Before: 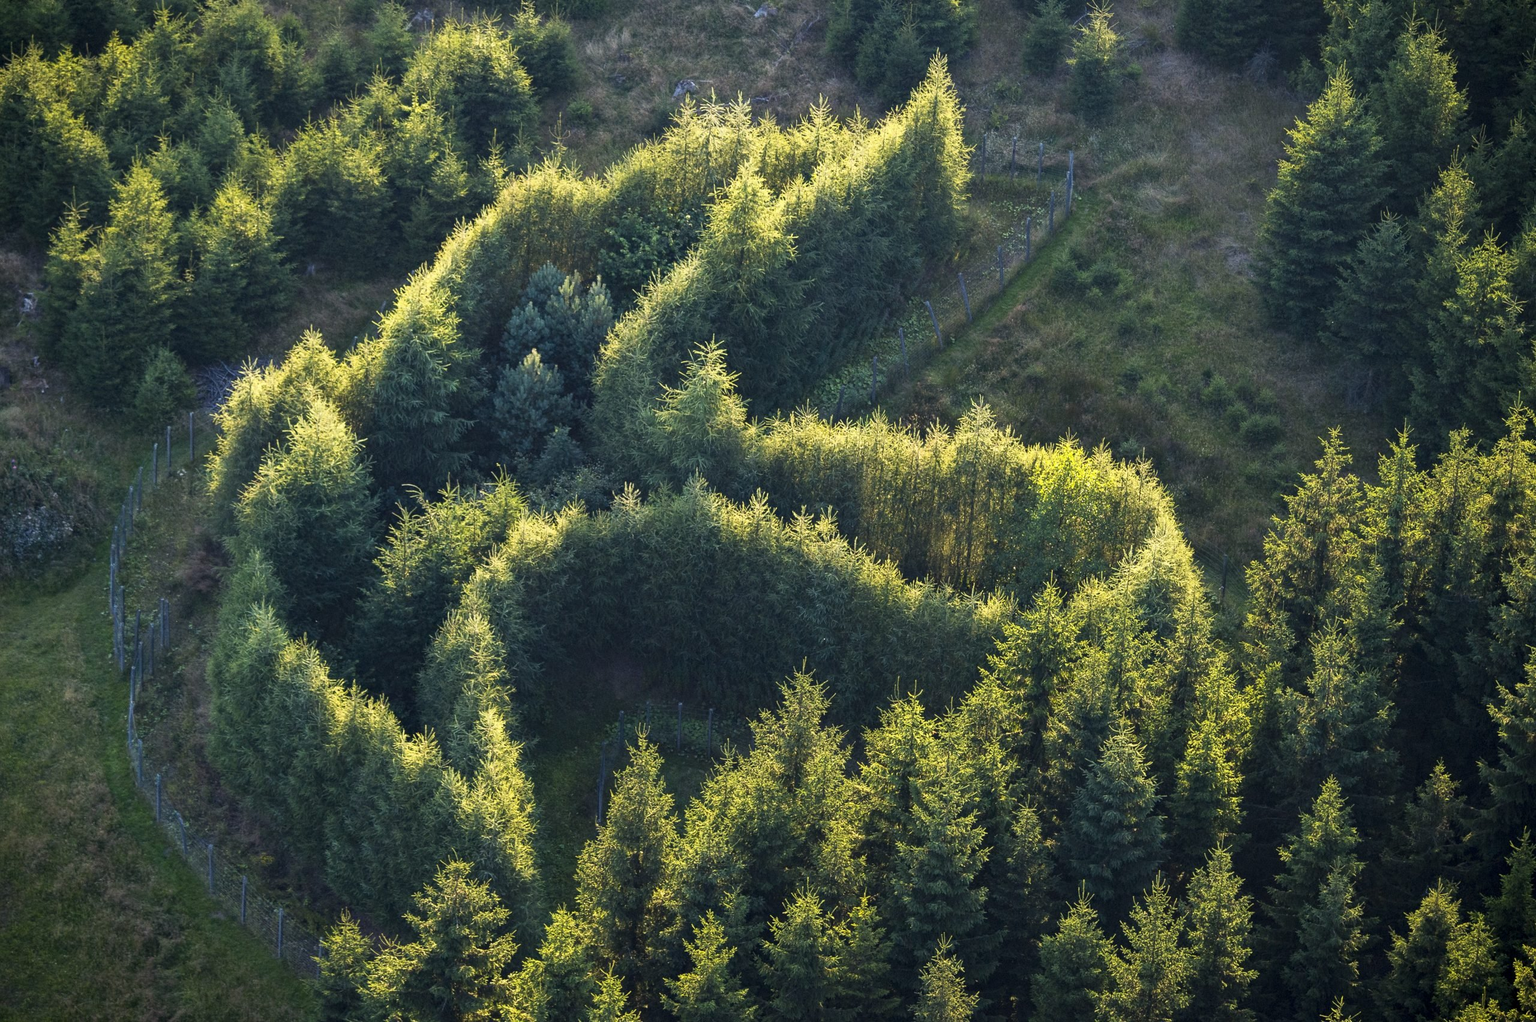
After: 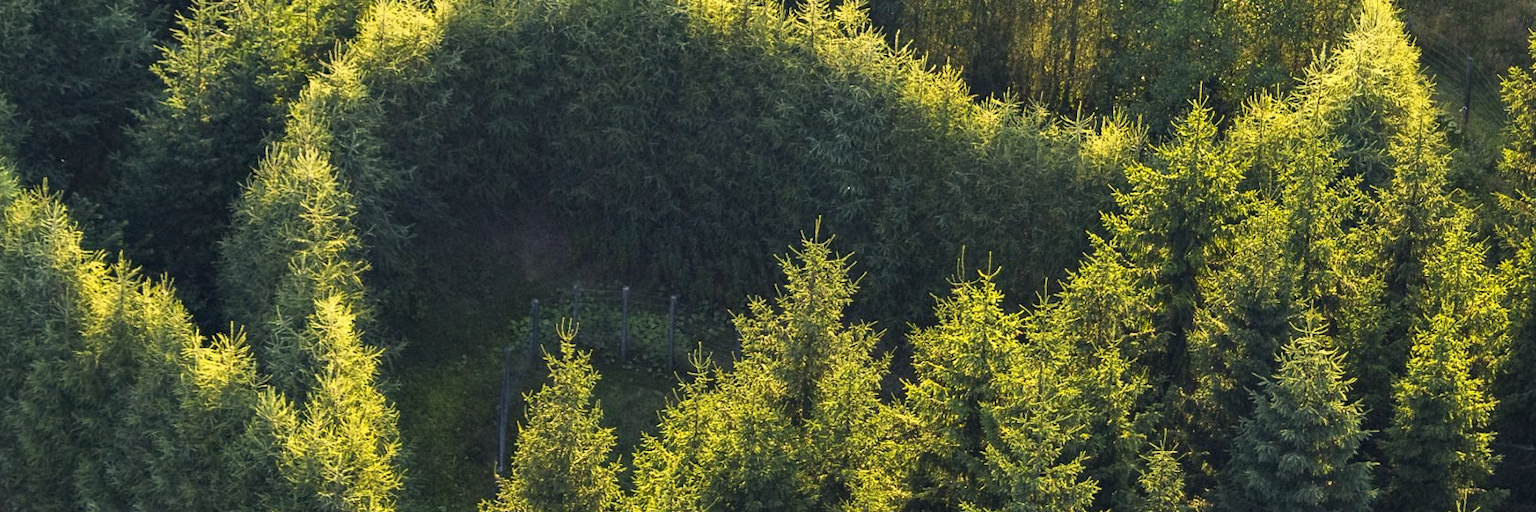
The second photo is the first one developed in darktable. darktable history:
crop: left 17.971%, top 50.681%, right 17.415%, bottom 16.914%
shadows and highlights: shadows 36.25, highlights -27.85, soften with gaussian
color correction: highlights a* 1.37, highlights b* 17.52
